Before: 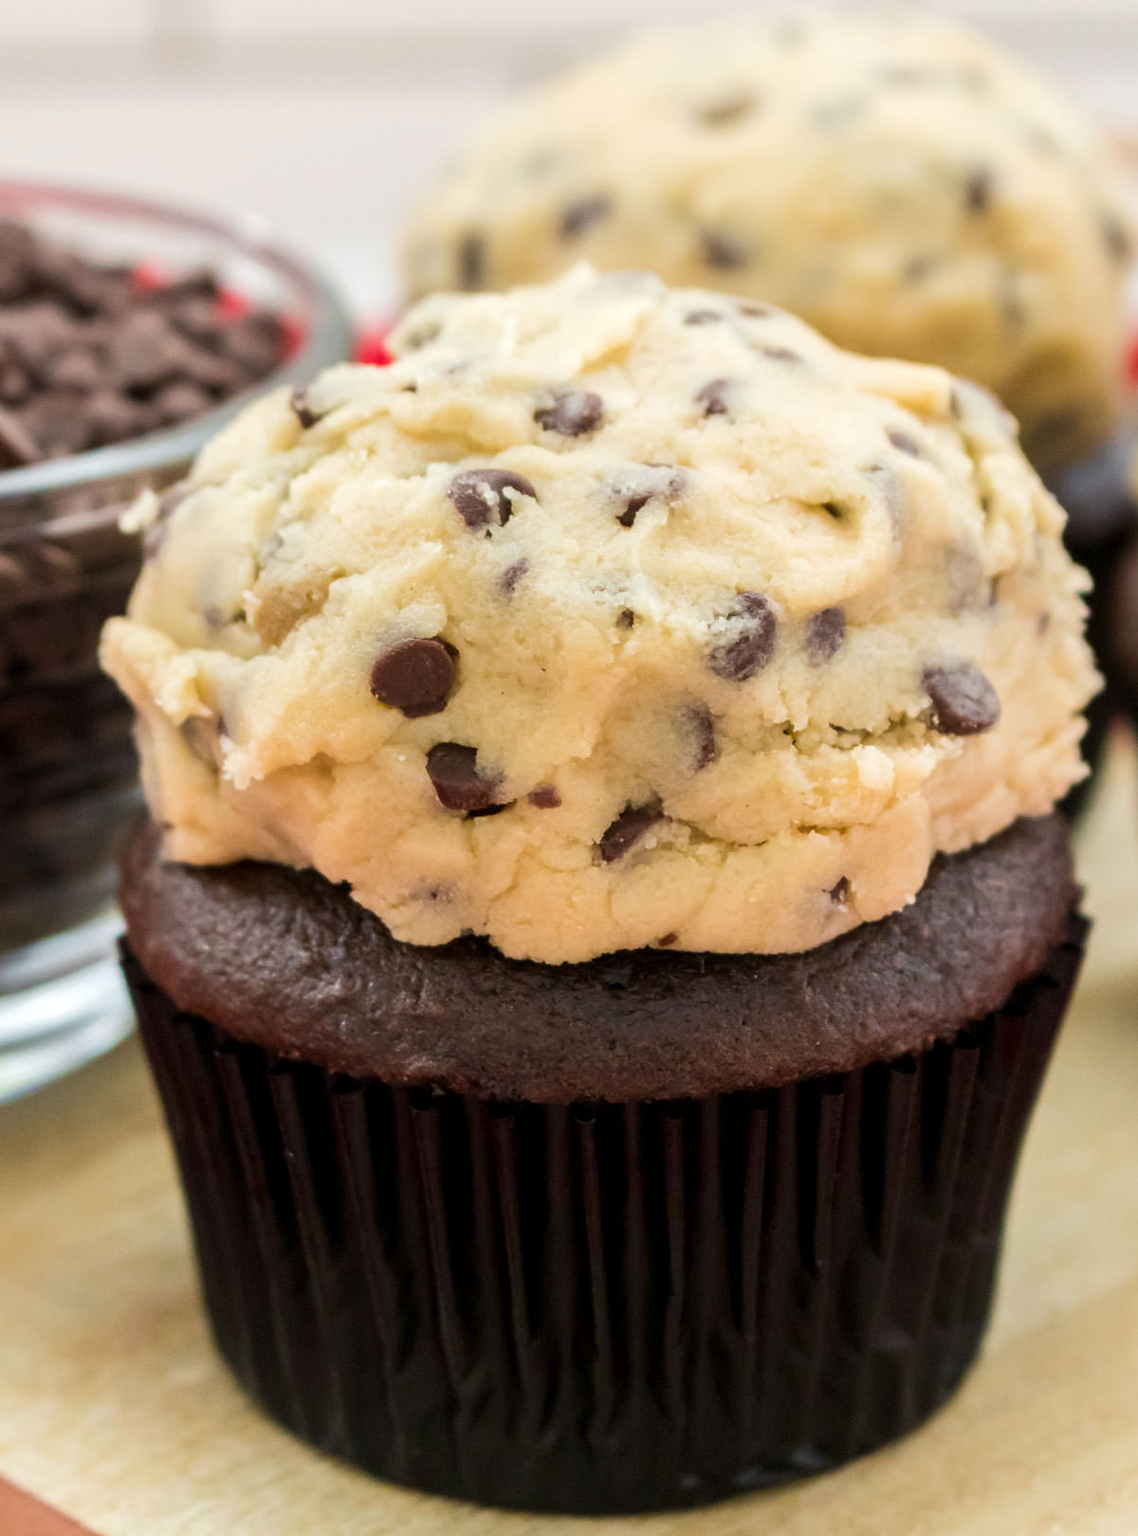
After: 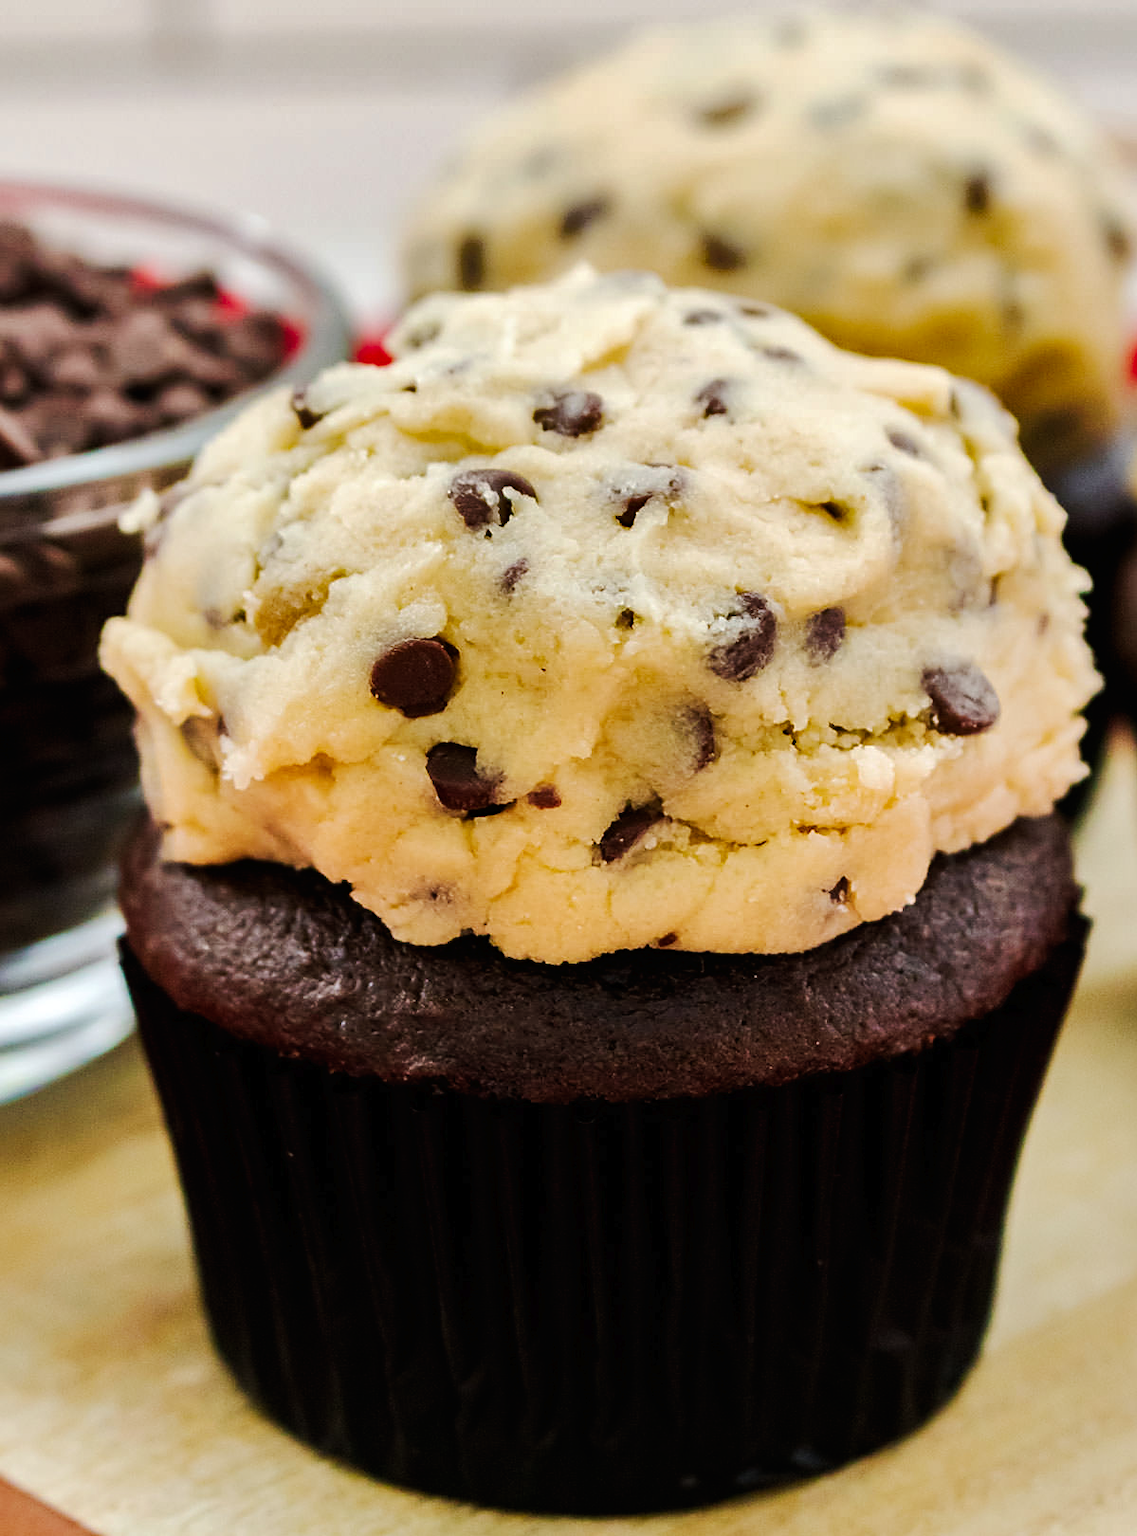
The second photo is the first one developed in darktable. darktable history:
sharpen: on, module defaults
tone curve: curves: ch0 [(0, 0) (0.003, 0.007) (0.011, 0.008) (0.025, 0.007) (0.044, 0.009) (0.069, 0.012) (0.1, 0.02) (0.136, 0.035) (0.177, 0.06) (0.224, 0.104) (0.277, 0.16) (0.335, 0.228) (0.399, 0.308) (0.468, 0.418) (0.543, 0.525) (0.623, 0.635) (0.709, 0.723) (0.801, 0.802) (0.898, 0.889) (1, 1)], preserve colors none
shadows and highlights: shadows 22.7, highlights -48.71, soften with gaussian
